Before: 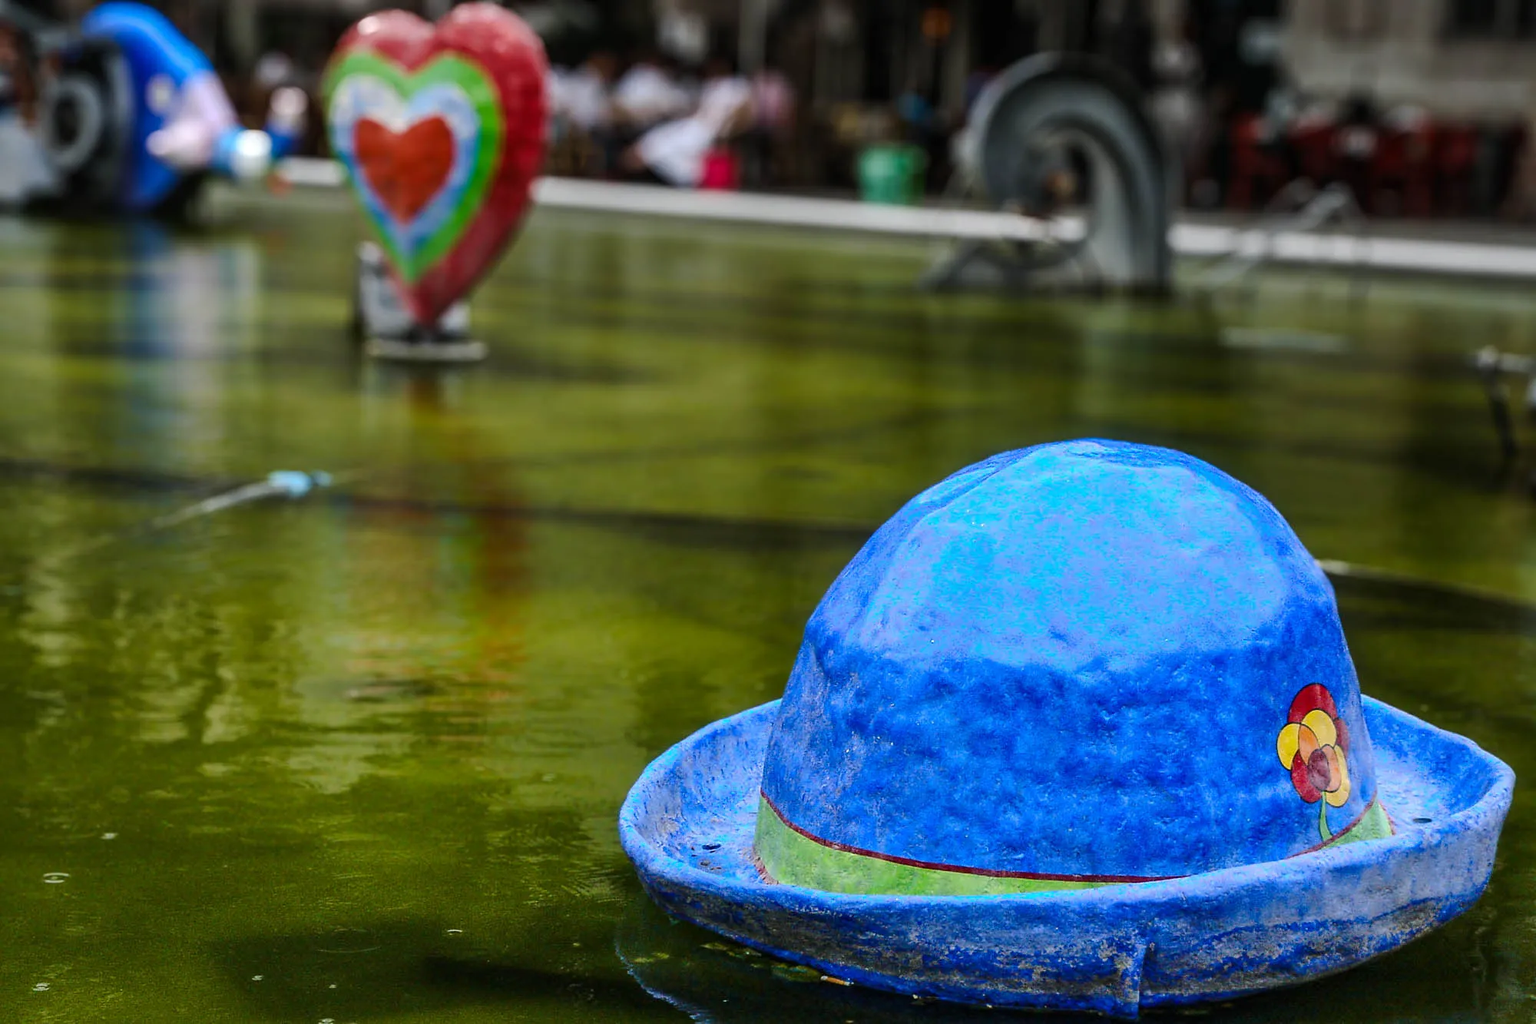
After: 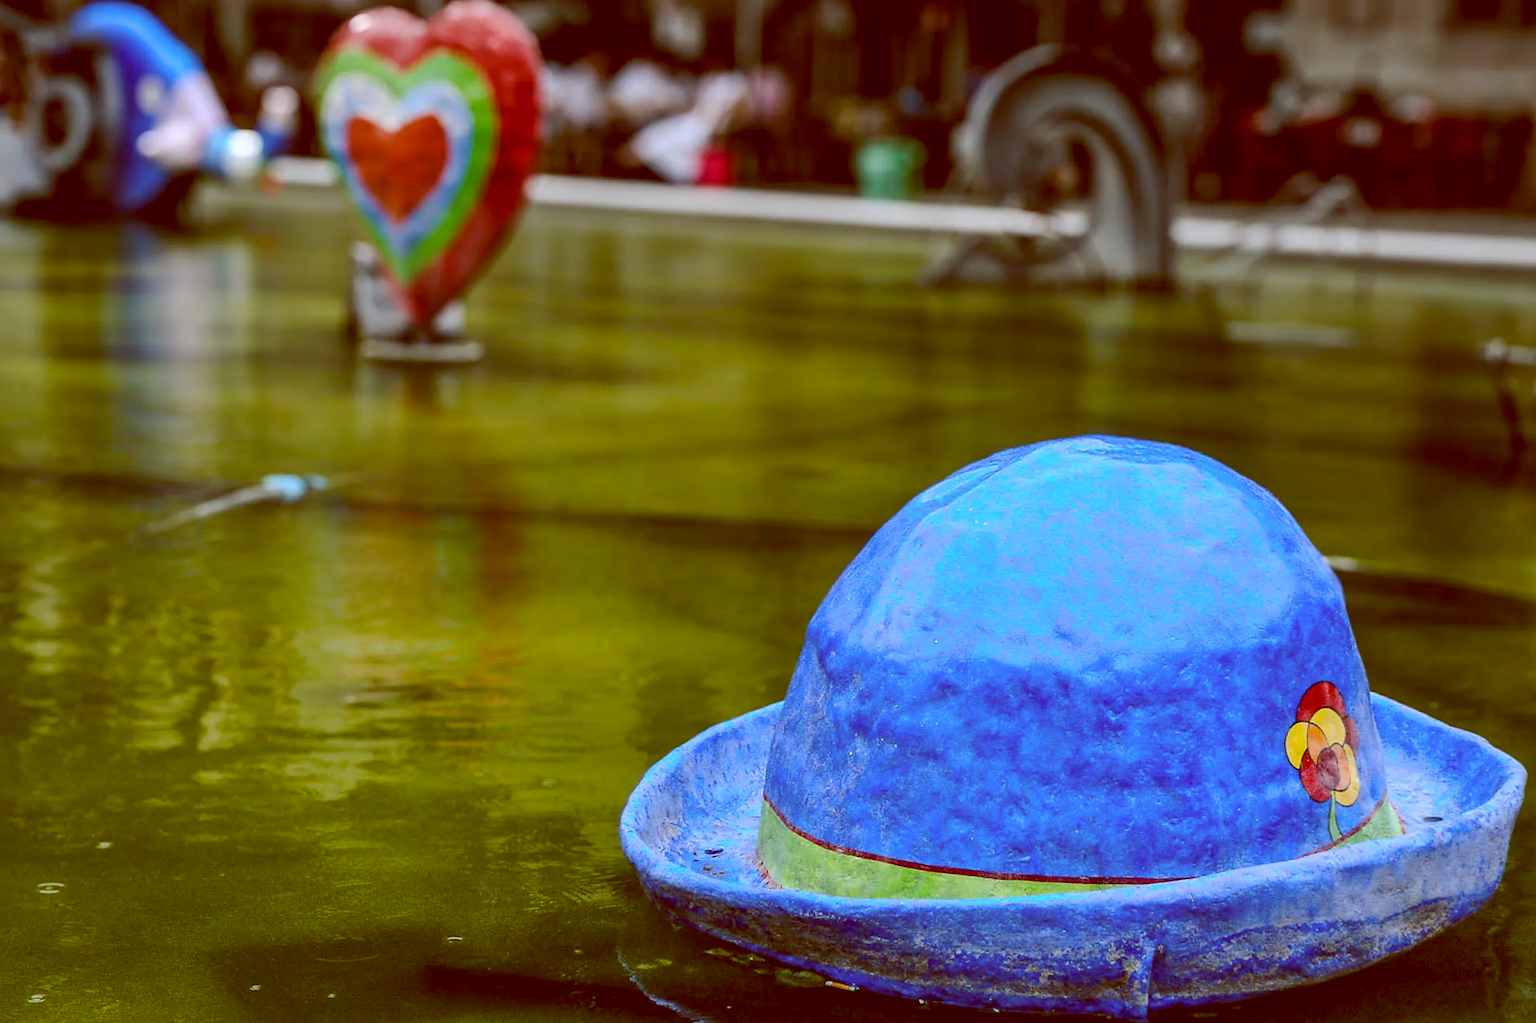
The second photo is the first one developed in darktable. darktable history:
base curve: curves: ch0 [(0, 0) (0.283, 0.295) (1, 1)], preserve colors none
rotate and perspective: rotation -0.45°, automatic cropping original format, crop left 0.008, crop right 0.992, crop top 0.012, crop bottom 0.988
color balance: lift [1, 1.011, 0.999, 0.989], gamma [1.109, 1.045, 1.039, 0.955], gain [0.917, 0.936, 0.952, 1.064], contrast 2.32%, contrast fulcrum 19%, output saturation 101%
